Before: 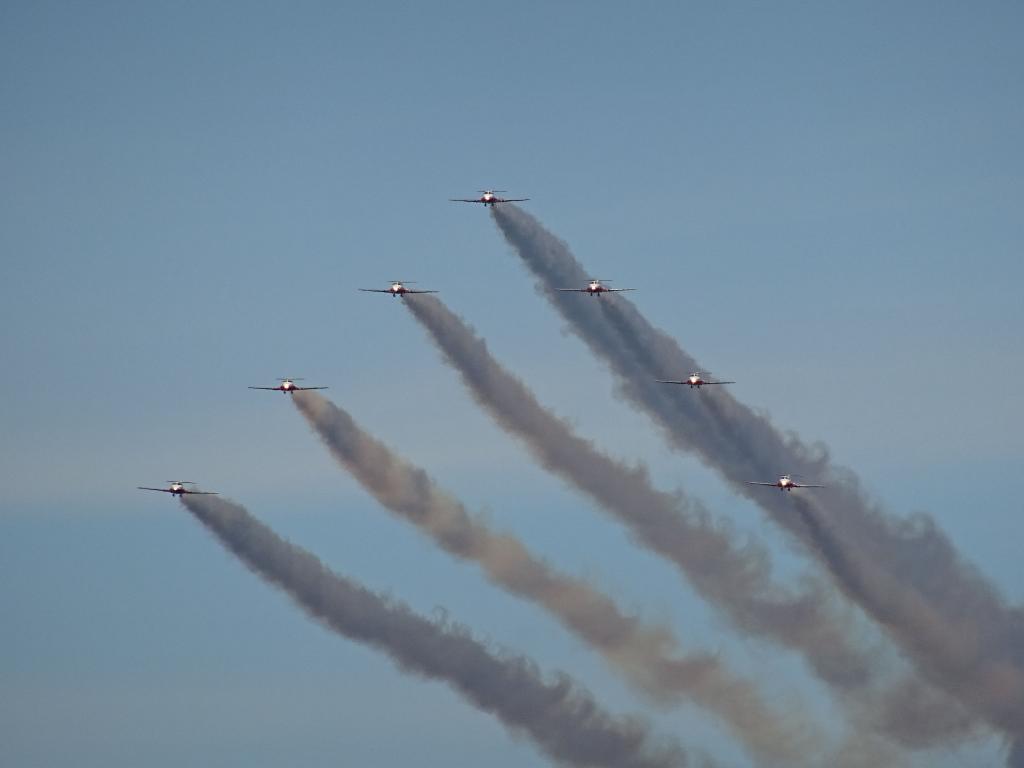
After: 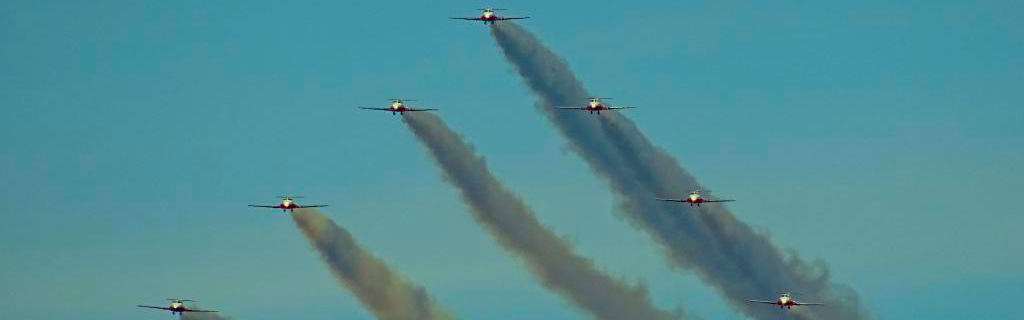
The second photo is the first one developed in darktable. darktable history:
exposure: black level correction 0.009, exposure -0.164 EV, compensate highlight preservation false
crop and rotate: top 23.768%, bottom 34.491%
color correction: highlights a* -11.22, highlights b* 9.94, saturation 1.71
